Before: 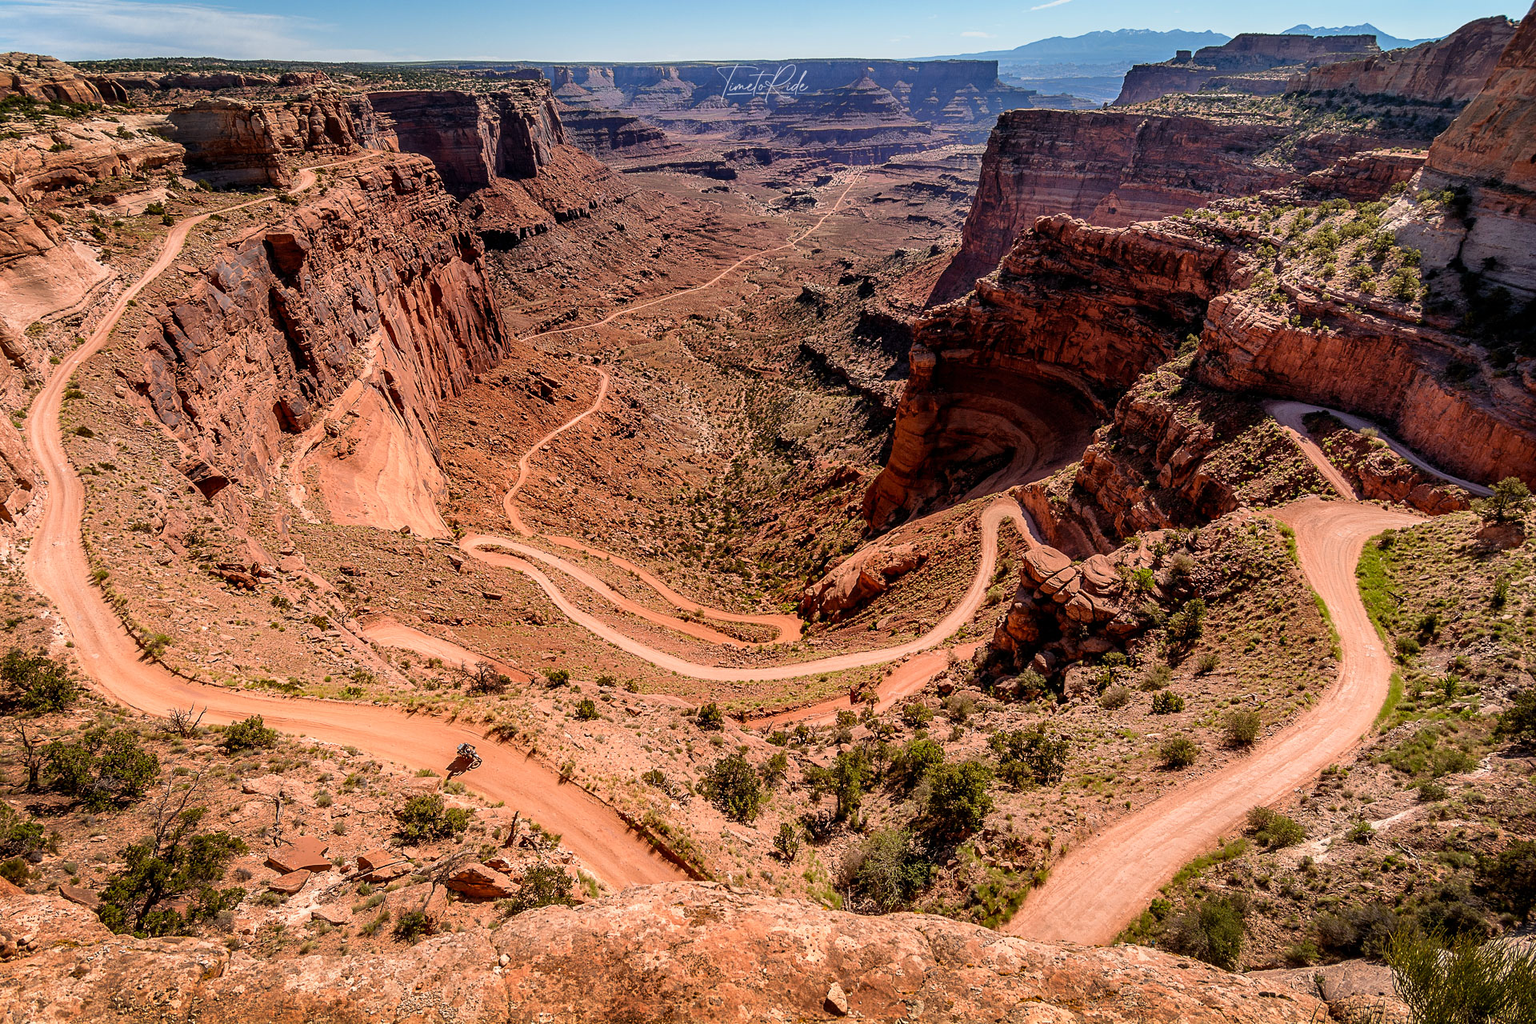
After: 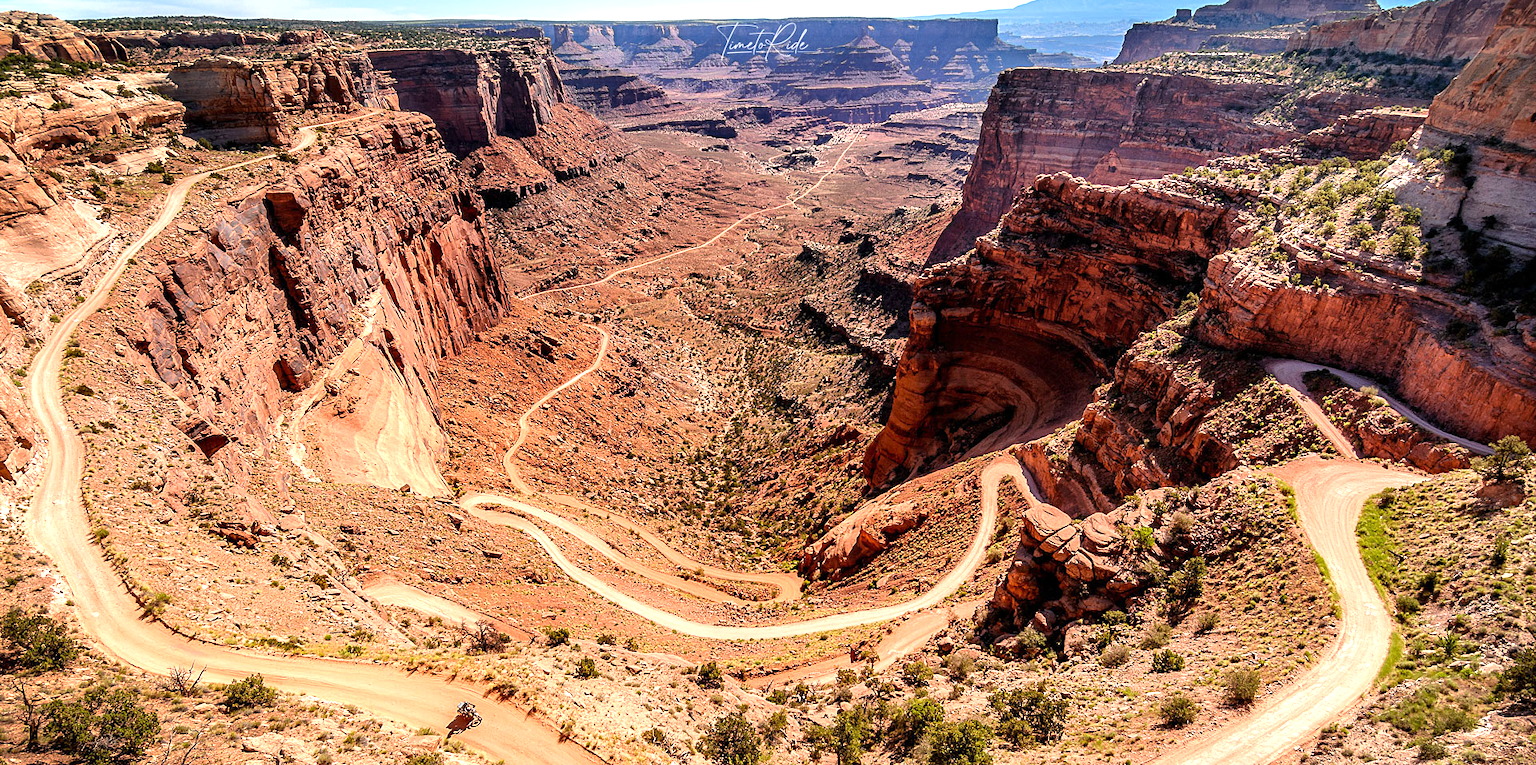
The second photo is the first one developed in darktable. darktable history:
crop: top 4.128%, bottom 21.087%
exposure: exposure 0.2 EV, compensate exposure bias true, compensate highlight preservation false
